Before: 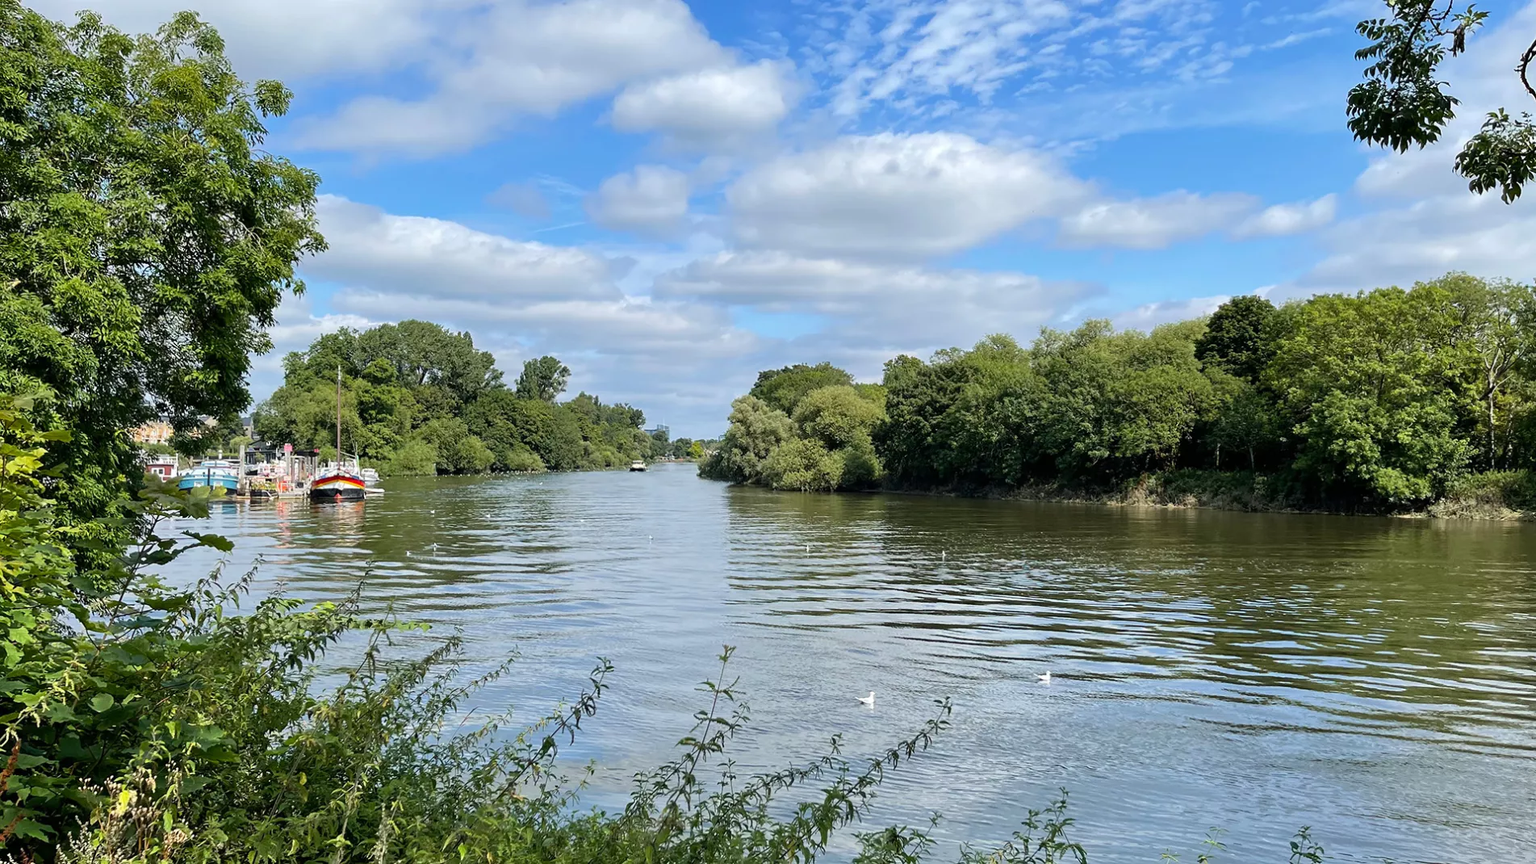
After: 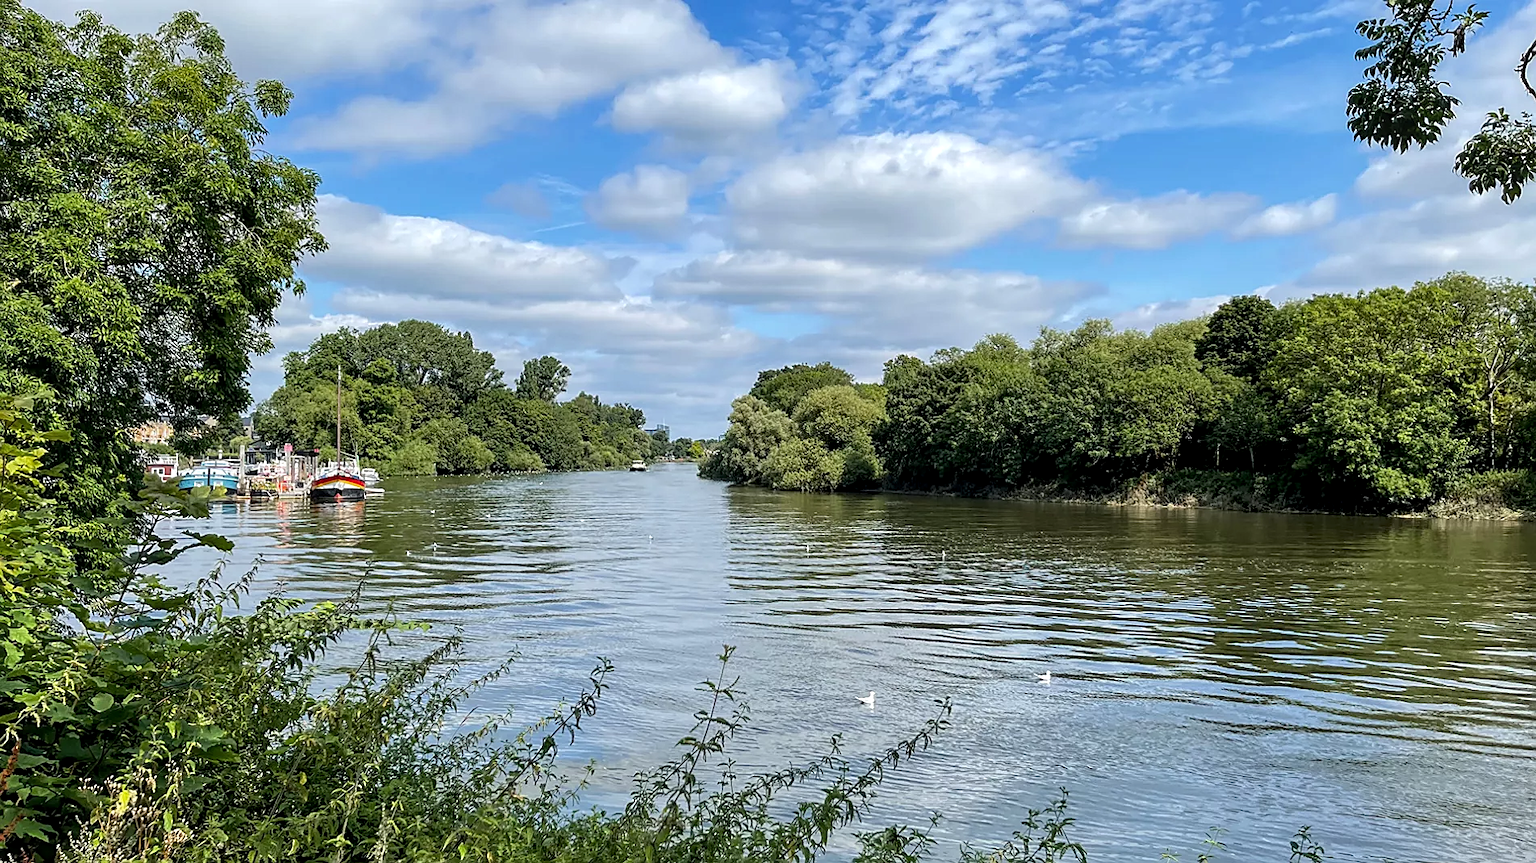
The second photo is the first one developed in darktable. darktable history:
local contrast: detail 130%
sharpen: on, module defaults
rotate and perspective: crop left 0, crop top 0
